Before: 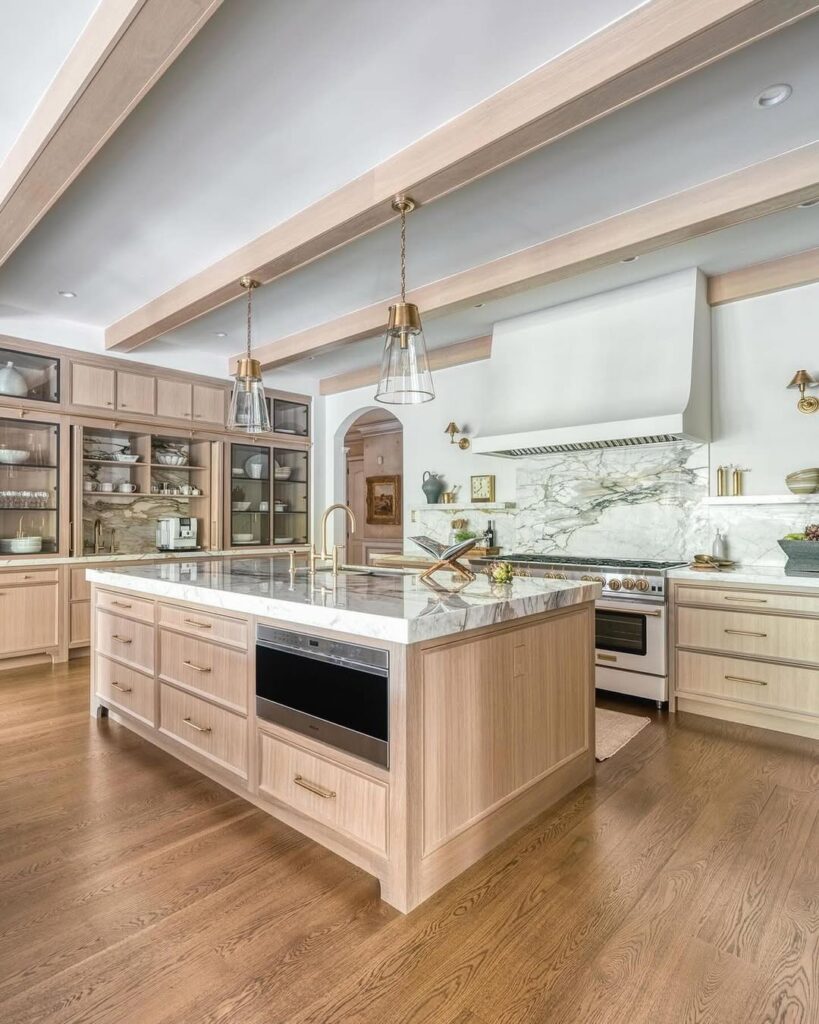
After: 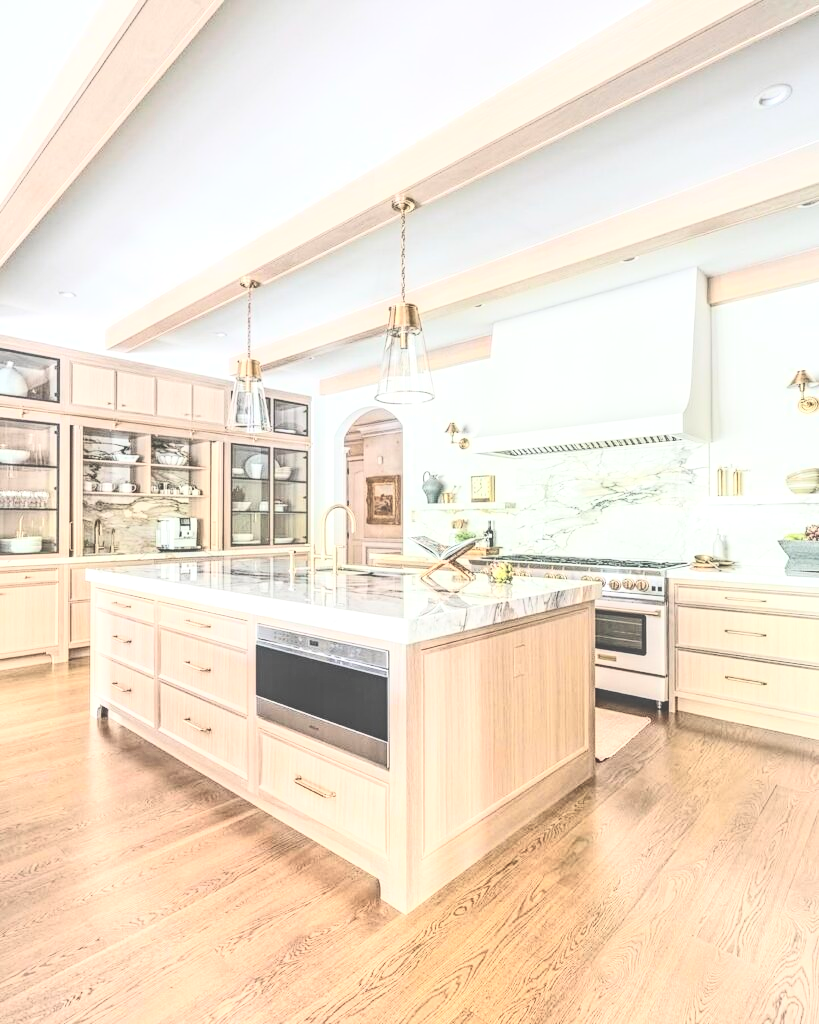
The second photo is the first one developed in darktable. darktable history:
tone equalizer: -7 EV 0.149 EV, -6 EV 0.586 EV, -5 EV 1.15 EV, -4 EV 1.33 EV, -3 EV 1.16 EV, -2 EV 0.6 EV, -1 EV 0.166 EV
tone curve: curves: ch0 [(0, 0) (0.003, 0.077) (0.011, 0.078) (0.025, 0.078) (0.044, 0.08) (0.069, 0.088) (0.1, 0.102) (0.136, 0.12) (0.177, 0.148) (0.224, 0.191) (0.277, 0.261) (0.335, 0.335) (0.399, 0.419) (0.468, 0.522) (0.543, 0.611) (0.623, 0.702) (0.709, 0.779) (0.801, 0.855) (0.898, 0.918) (1, 1)], color space Lab, independent channels, preserve colors none
exposure: black level correction -0.024, exposure -0.117 EV, compensate highlight preservation false
local contrast: highlights 63%, detail 143%, midtone range 0.427
contrast brightness saturation: contrast 0.614, brightness 0.347, saturation 0.14
contrast equalizer: octaves 7, y [[0.439, 0.44, 0.442, 0.457, 0.493, 0.498], [0.5 ×6], [0.5 ×6], [0 ×6], [0 ×6]]
